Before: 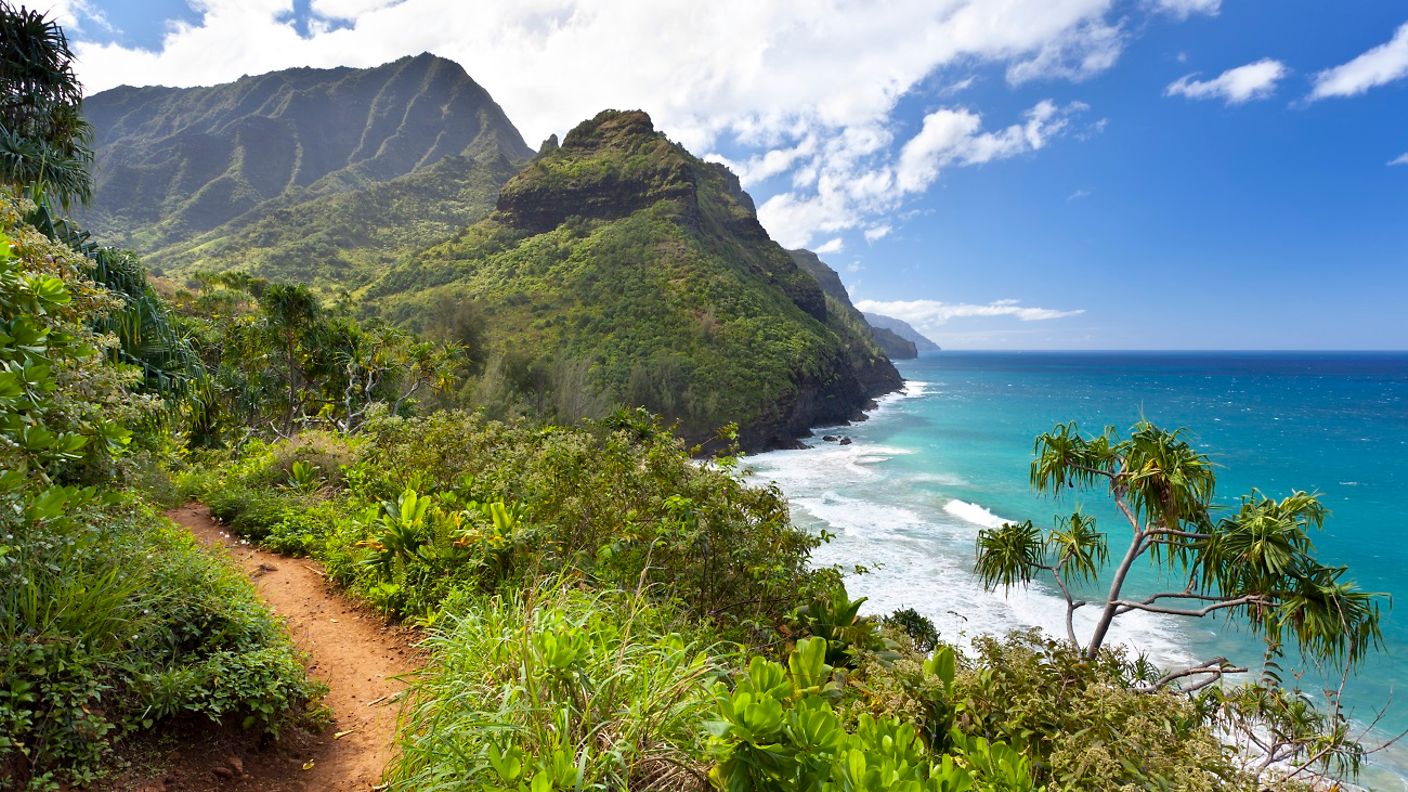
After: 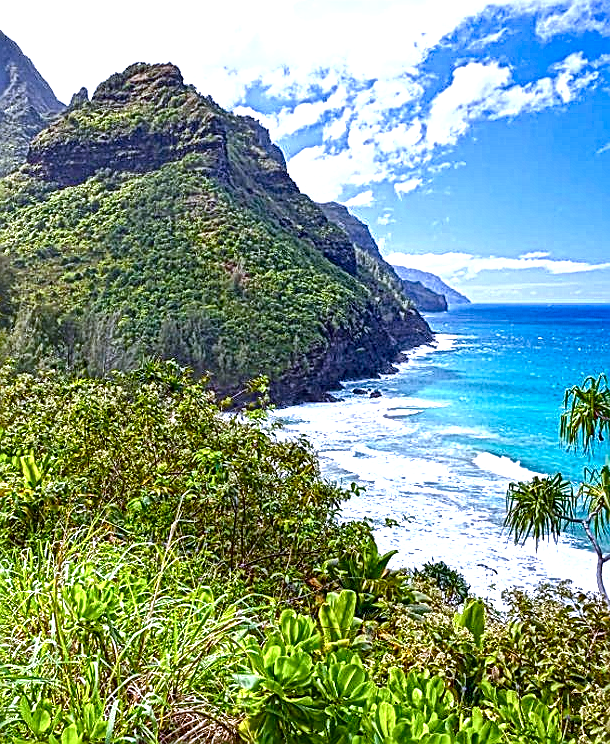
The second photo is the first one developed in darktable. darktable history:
local contrast: mode bilateral grid, contrast 20, coarseness 3, detail 300%, midtone range 0.2
rgb curve: curves: ch0 [(0, 0) (0.093, 0.159) (0.241, 0.265) (0.414, 0.42) (1, 1)], compensate middle gray true, preserve colors basic power
color calibration: illuminant as shot in camera, x 0.379, y 0.396, temperature 4138.76 K
sharpen: on, module defaults
color balance rgb: perceptual saturation grading › global saturation 35%, perceptual saturation grading › highlights -25%, perceptual saturation grading › shadows 50%
exposure: black level correction 0, exposure 0.5 EV, compensate highlight preservation false
crop: left 33.452%, top 6.025%, right 23.155%
base curve: curves: ch0 [(0, 0) (0.303, 0.277) (1, 1)]
